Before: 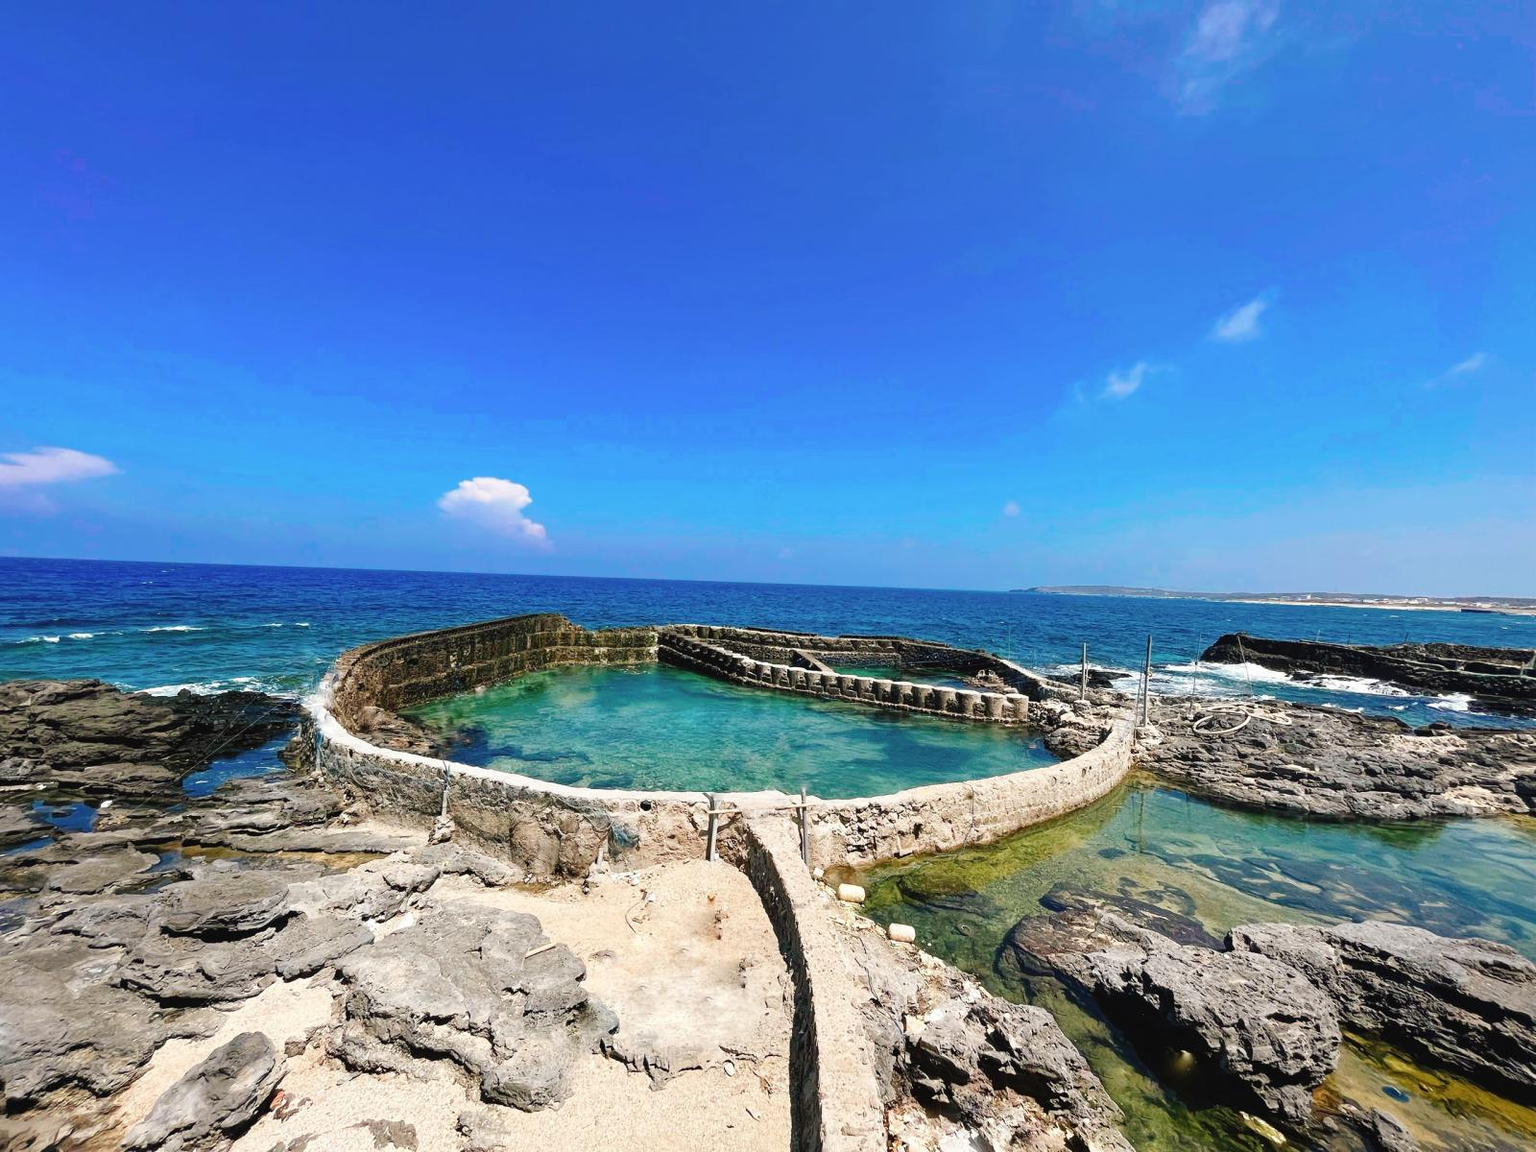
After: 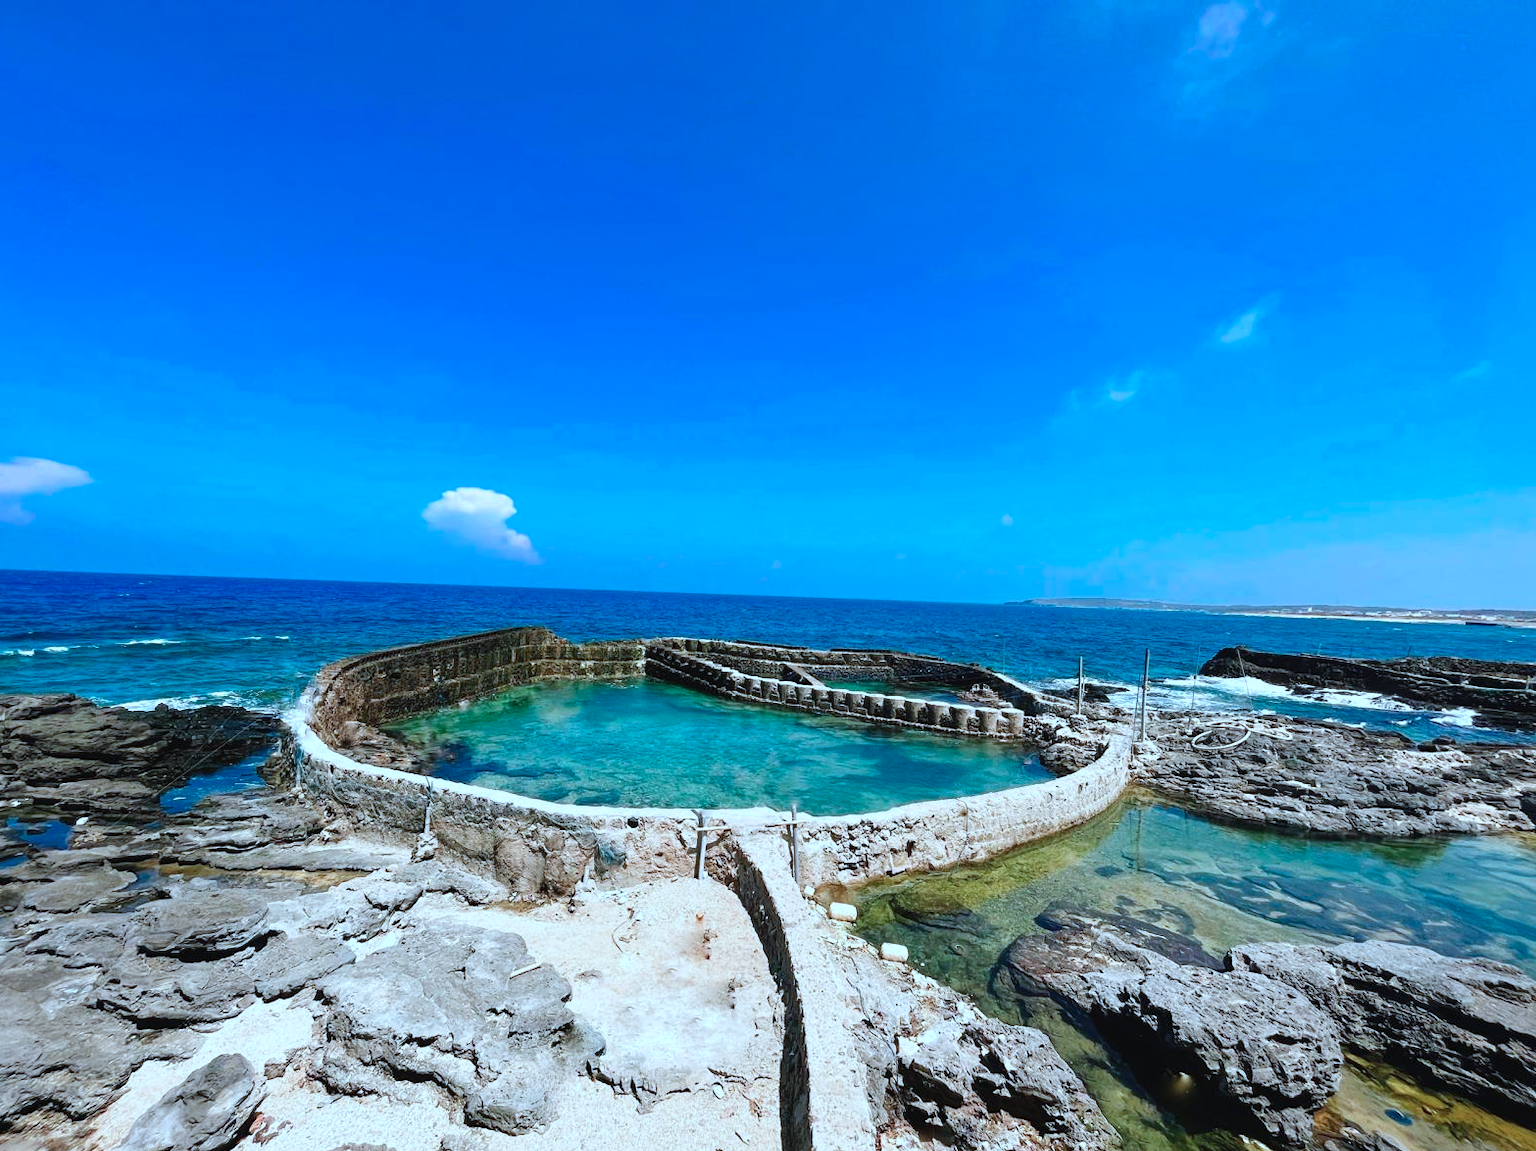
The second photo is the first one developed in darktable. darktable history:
color correction: highlights a* -9.35, highlights b* -23.15
crop: left 1.743%, right 0.268%, bottom 2.011%
